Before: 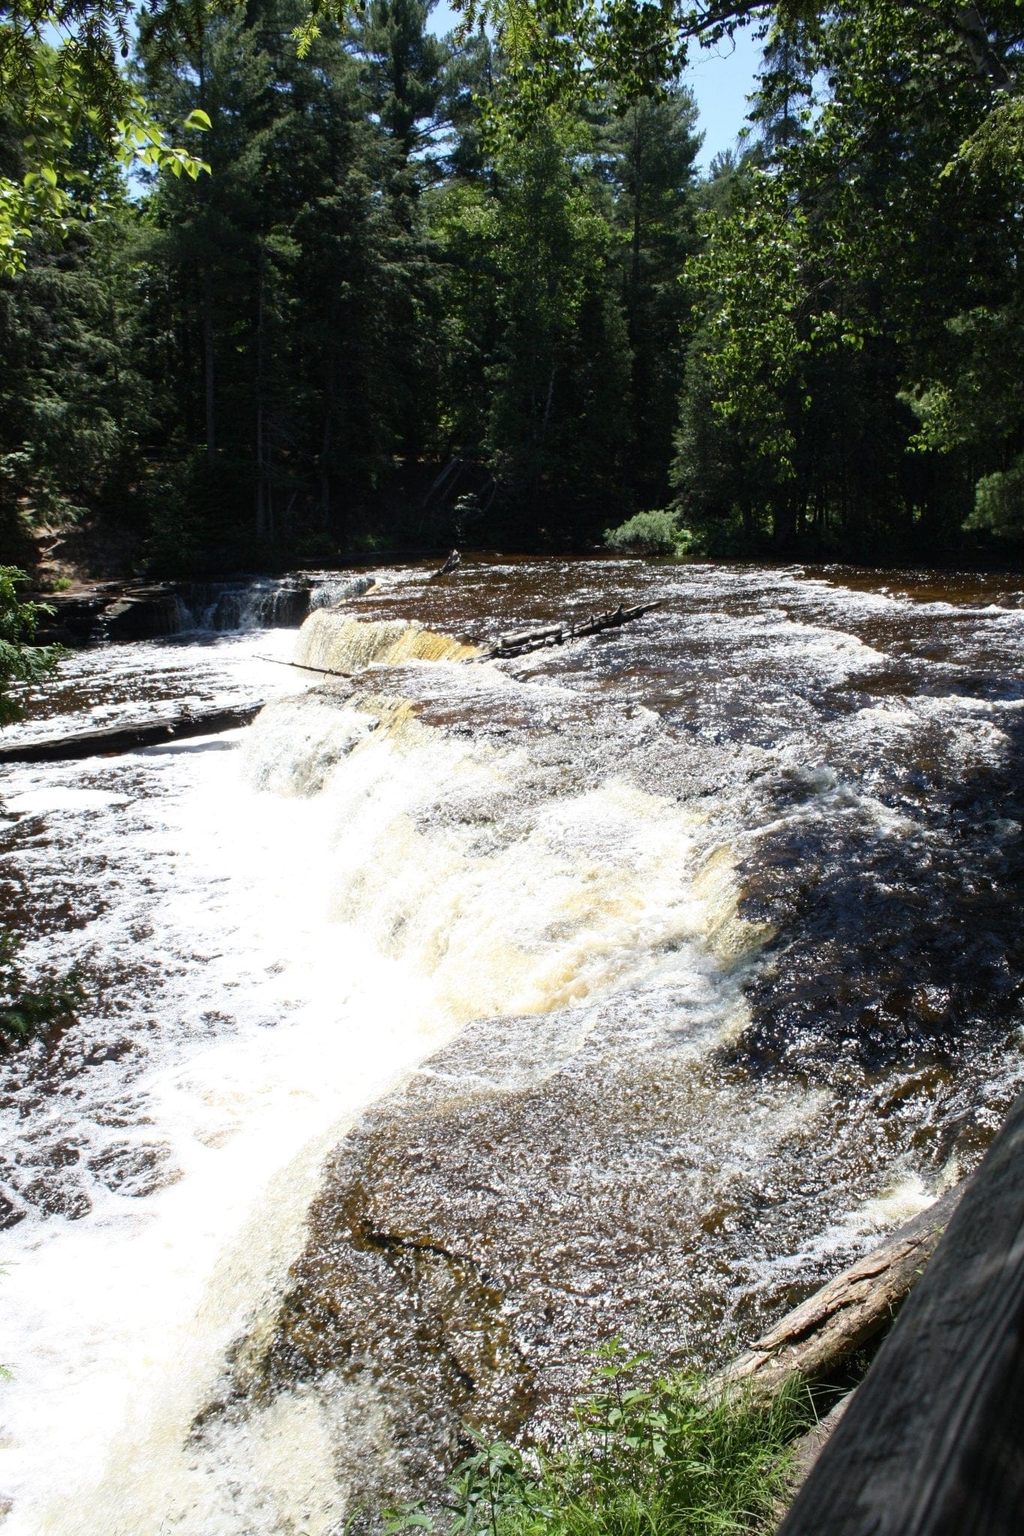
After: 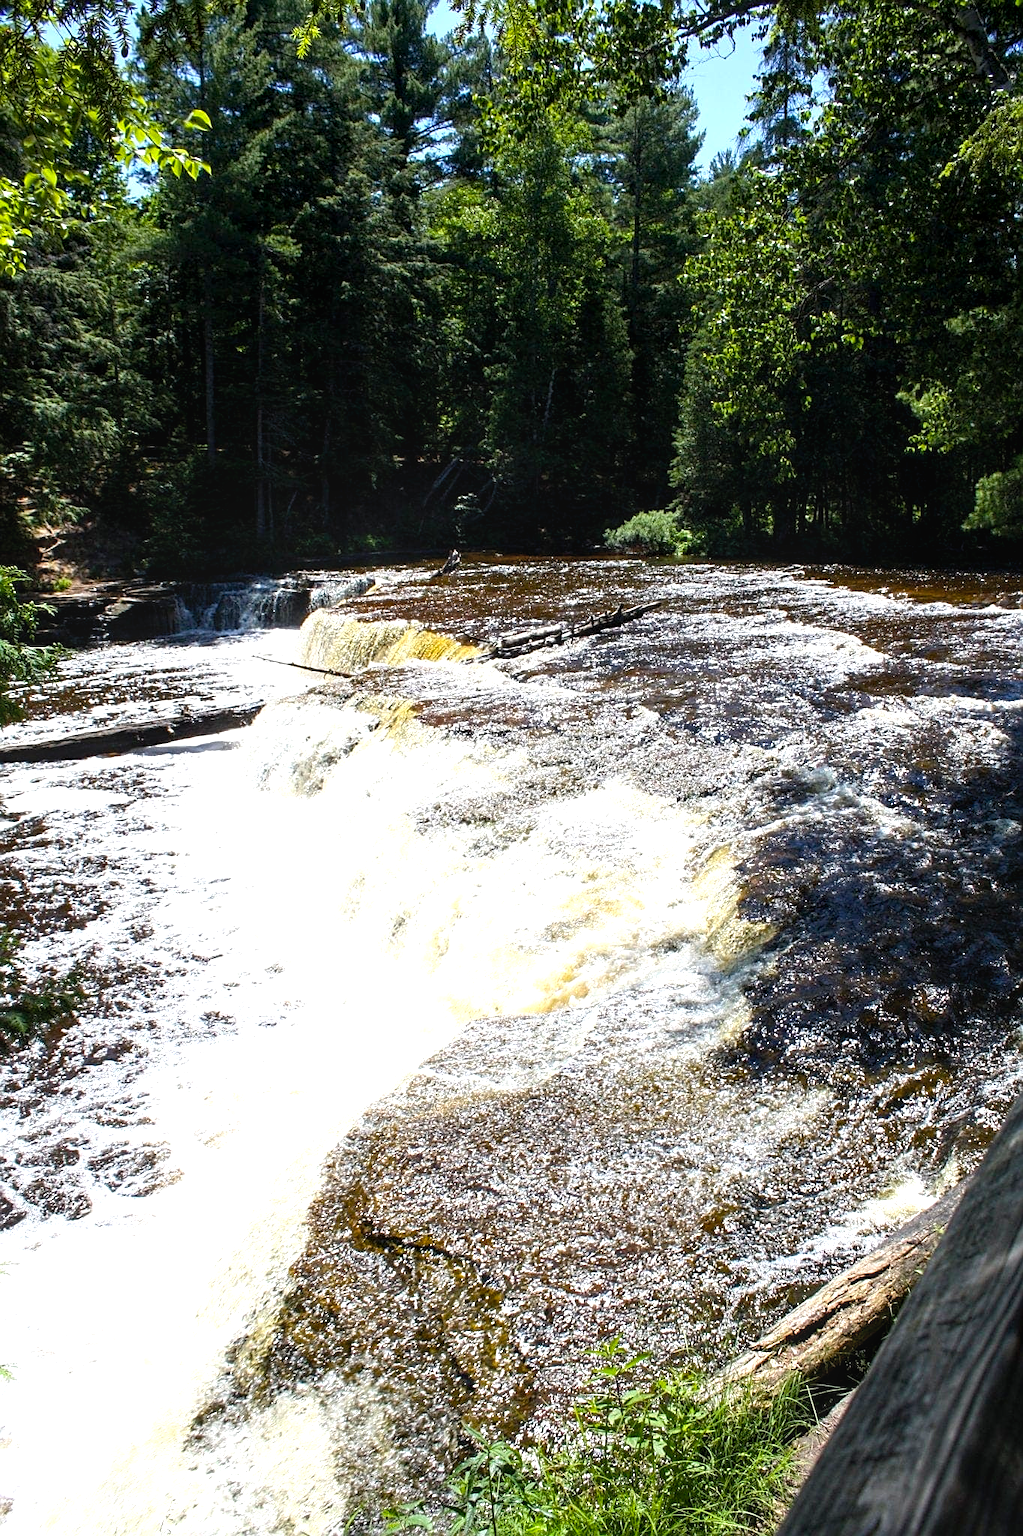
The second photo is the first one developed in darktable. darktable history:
local contrast: on, module defaults
sharpen: amount 0.463
color balance rgb: global offset › luminance -0.279%, global offset › hue 261.19°, perceptual saturation grading › global saturation 30.038%, perceptual brilliance grading › global brilliance 11.067%, global vibrance 14.301%
